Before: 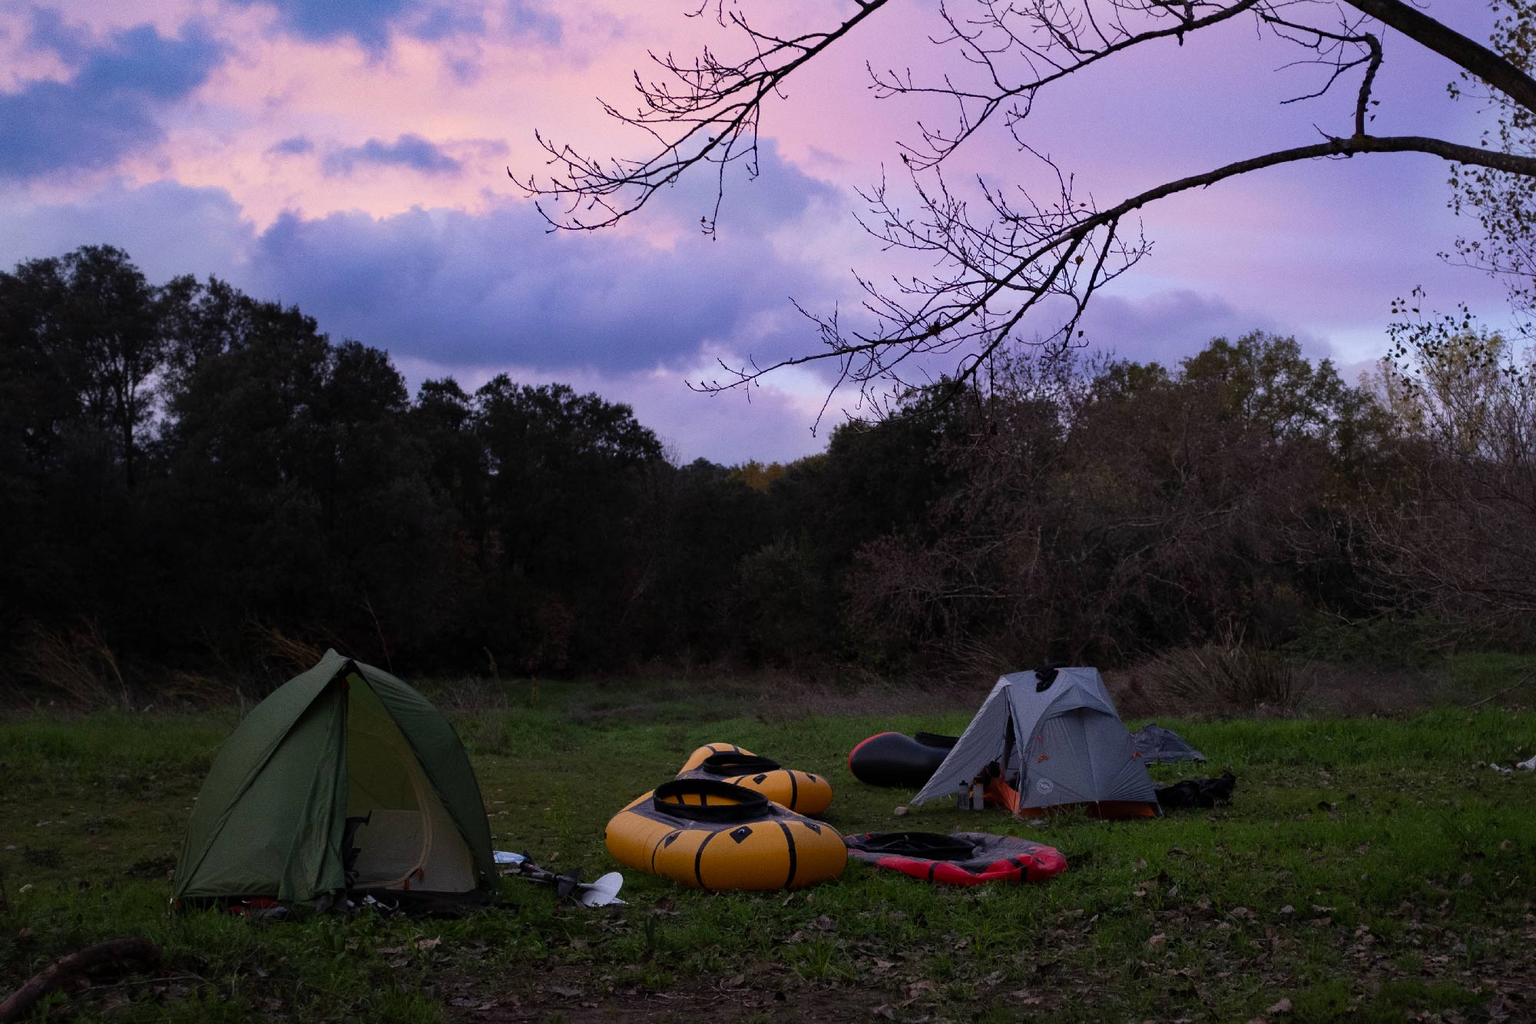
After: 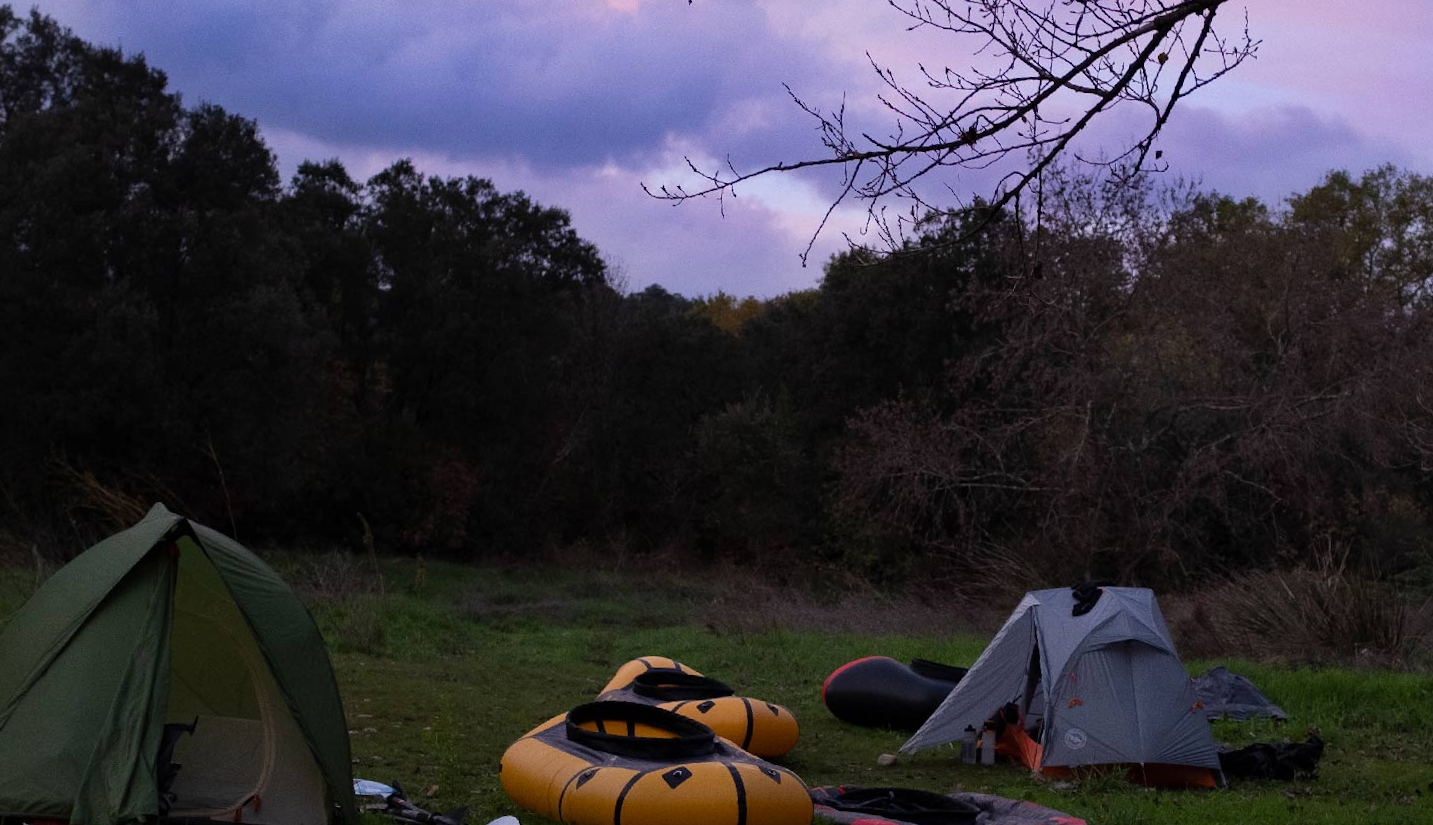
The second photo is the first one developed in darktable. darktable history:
crop and rotate: angle -3.57°, left 9.765%, top 20.538%, right 12.011%, bottom 11.878%
